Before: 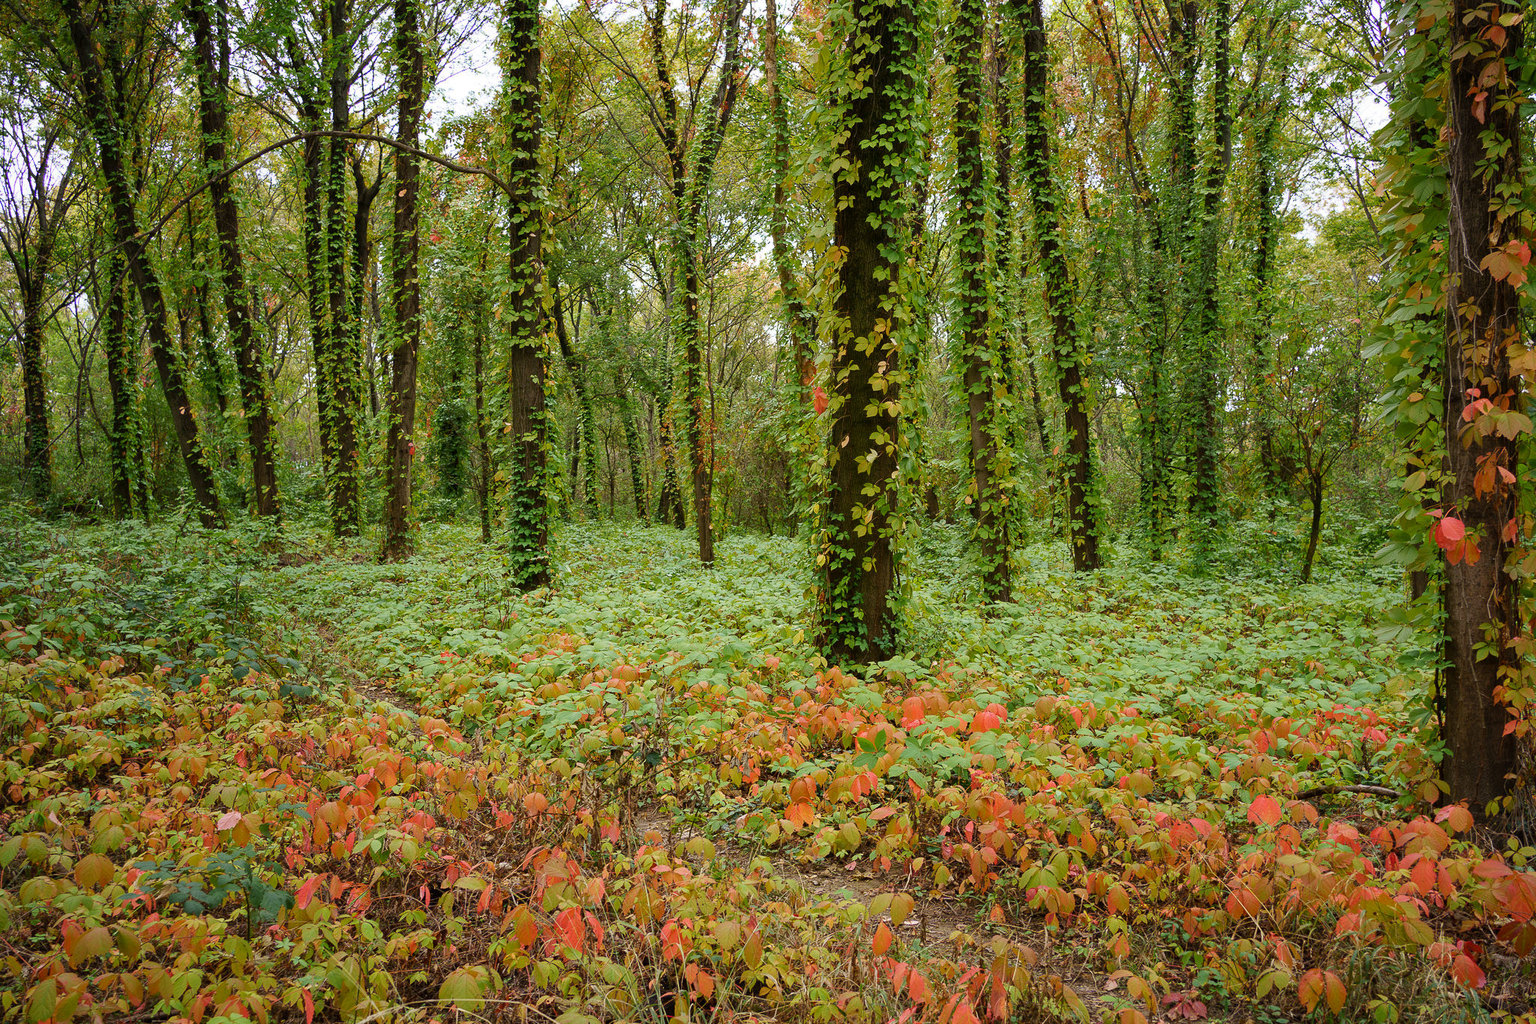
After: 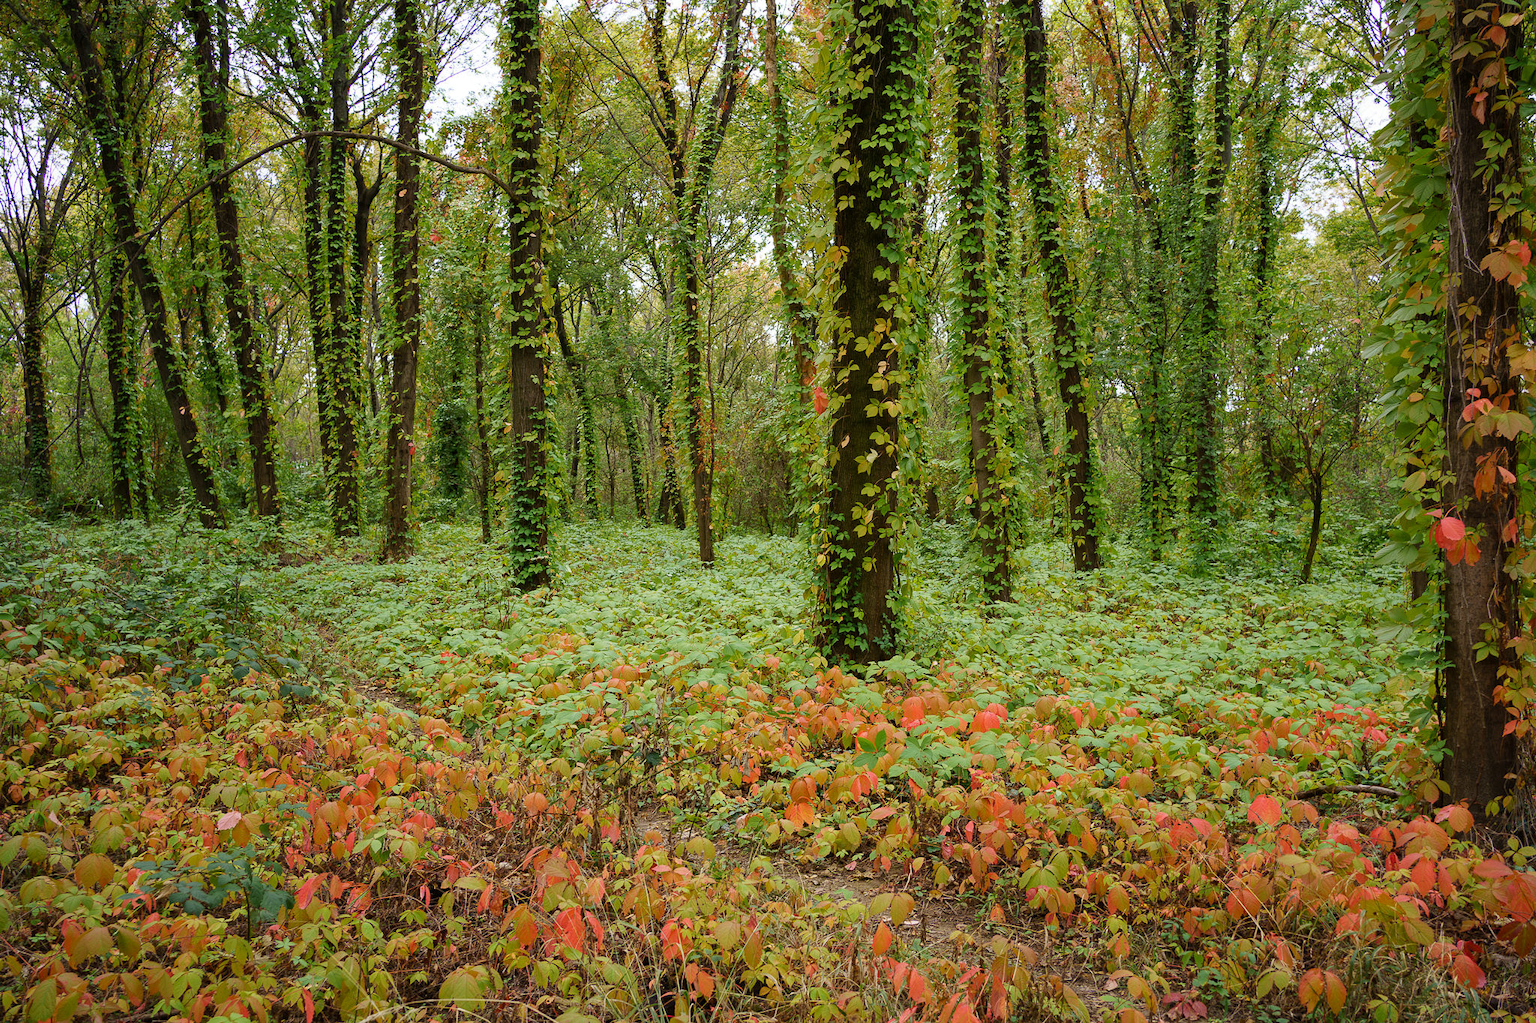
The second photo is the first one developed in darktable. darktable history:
color correction: highlights a* -0.177, highlights b* -0.133
